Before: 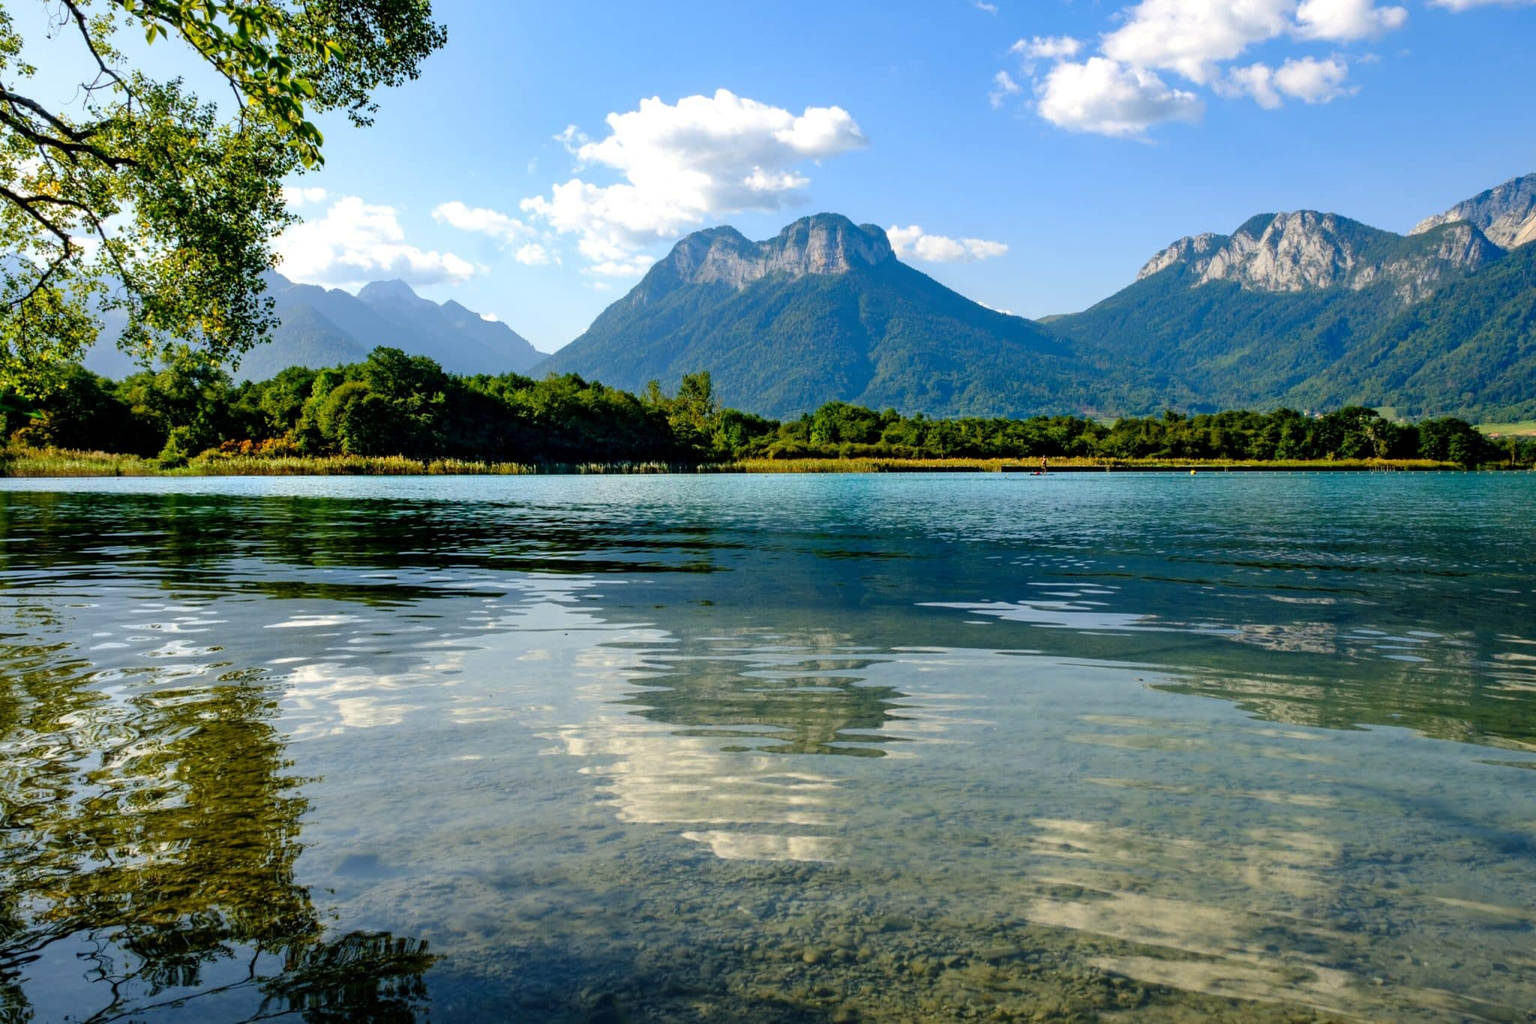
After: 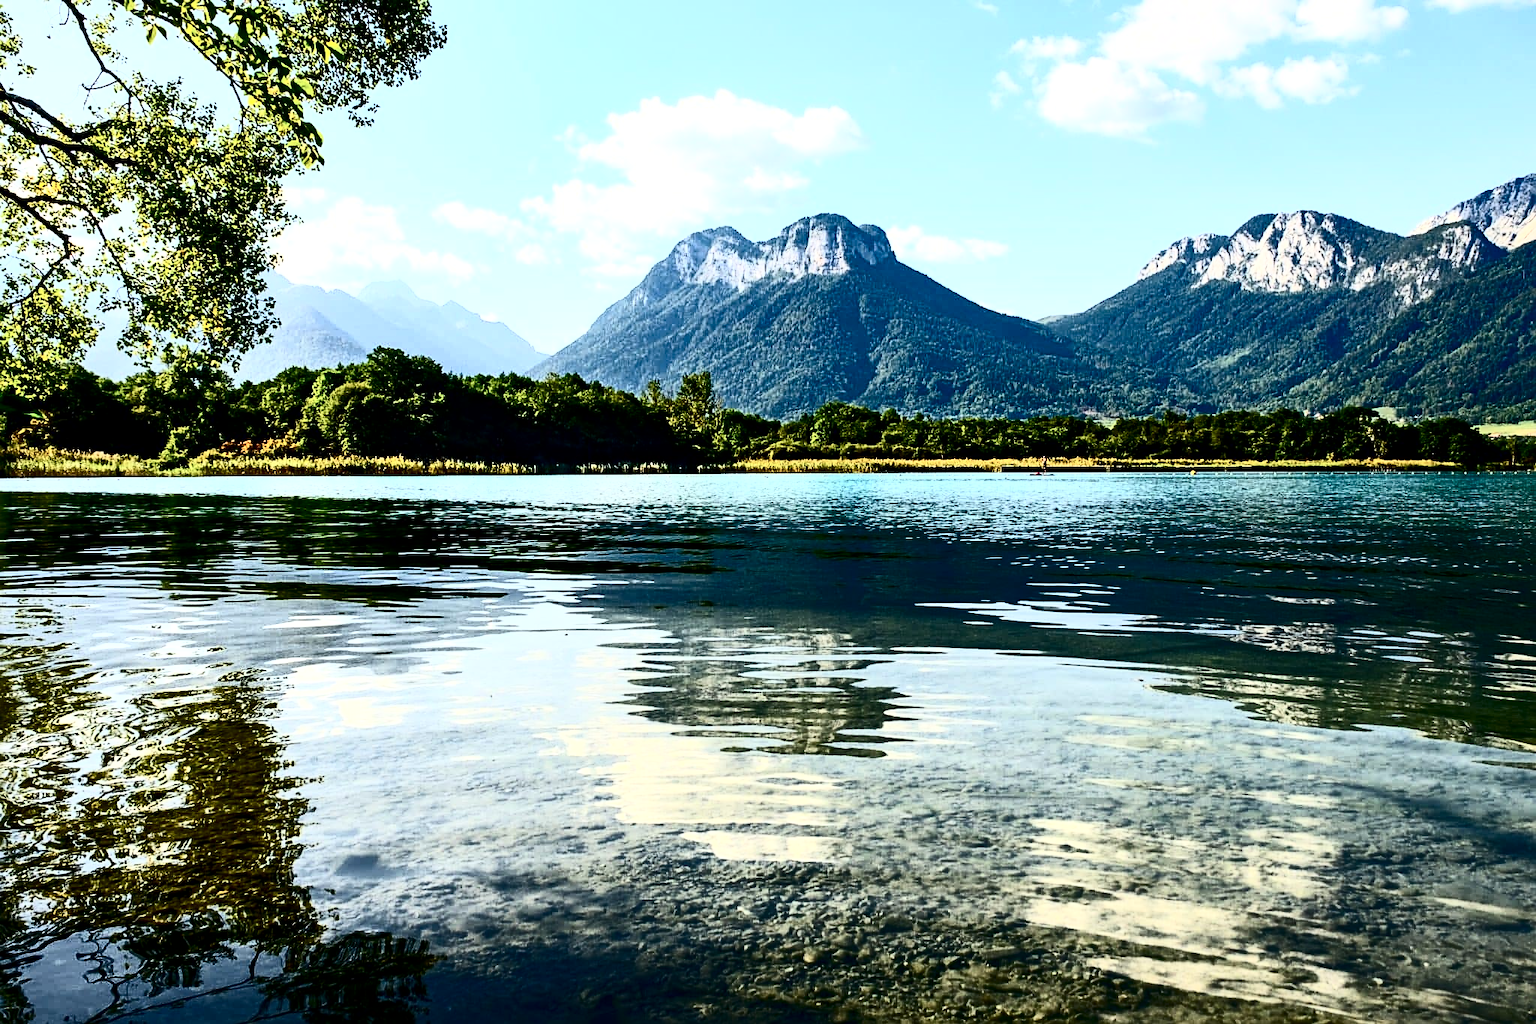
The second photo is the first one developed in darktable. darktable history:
sharpen: on, module defaults
local contrast: mode bilateral grid, contrast 20, coarseness 49, detail 129%, midtone range 0.2
contrast brightness saturation: contrast 0.941, brightness 0.198
